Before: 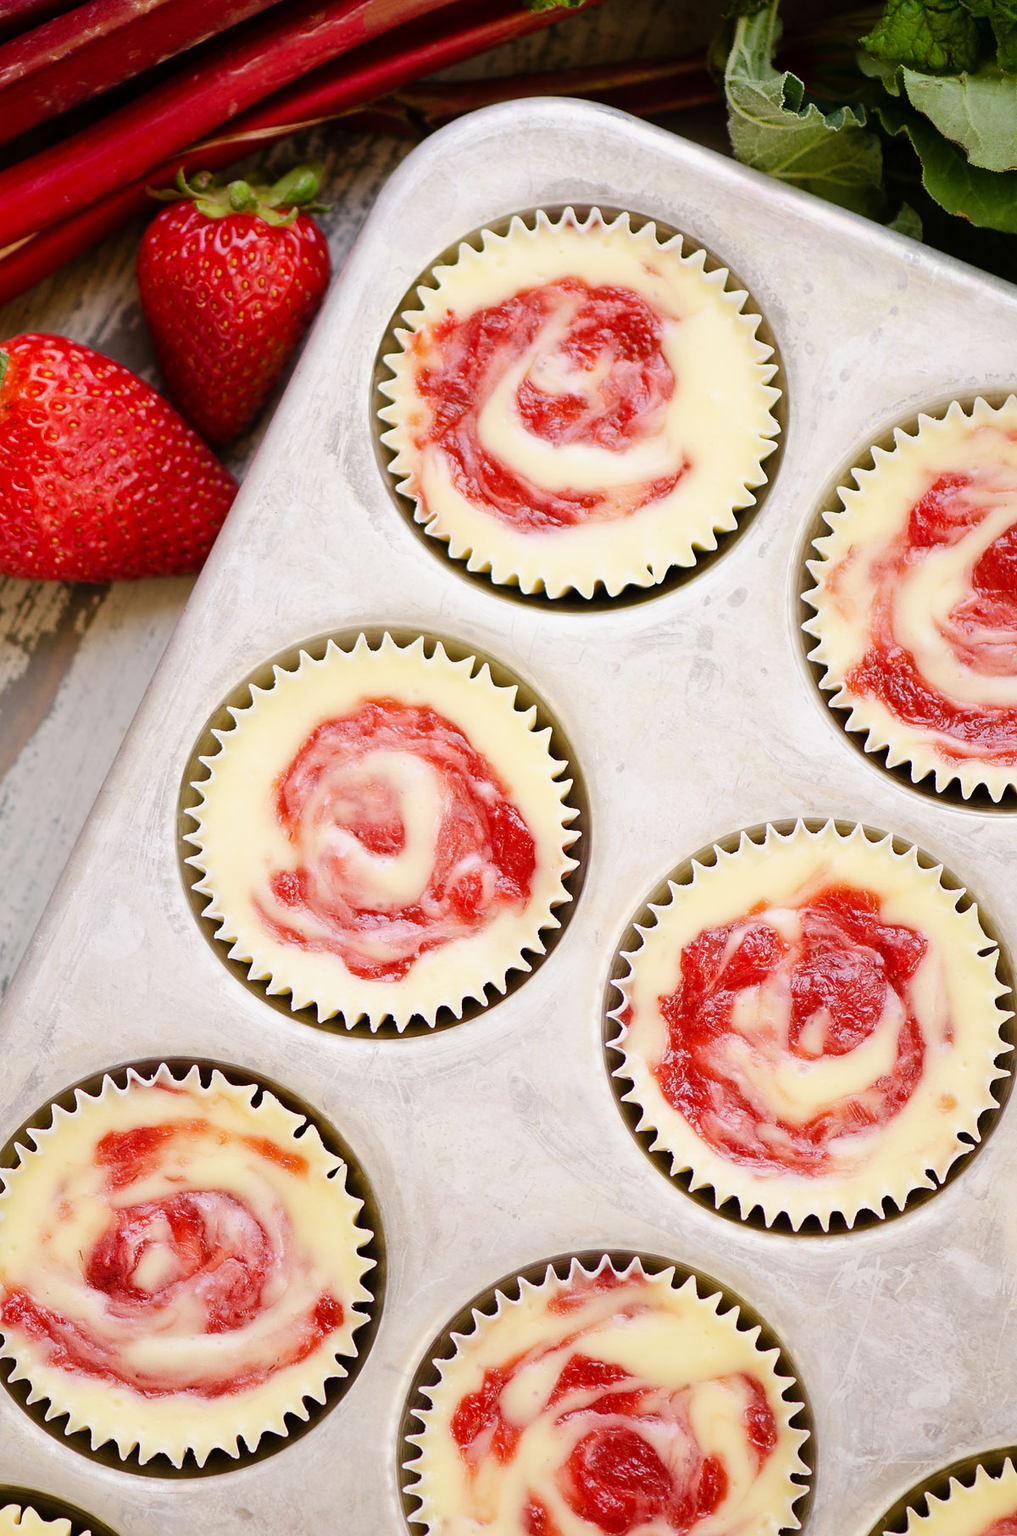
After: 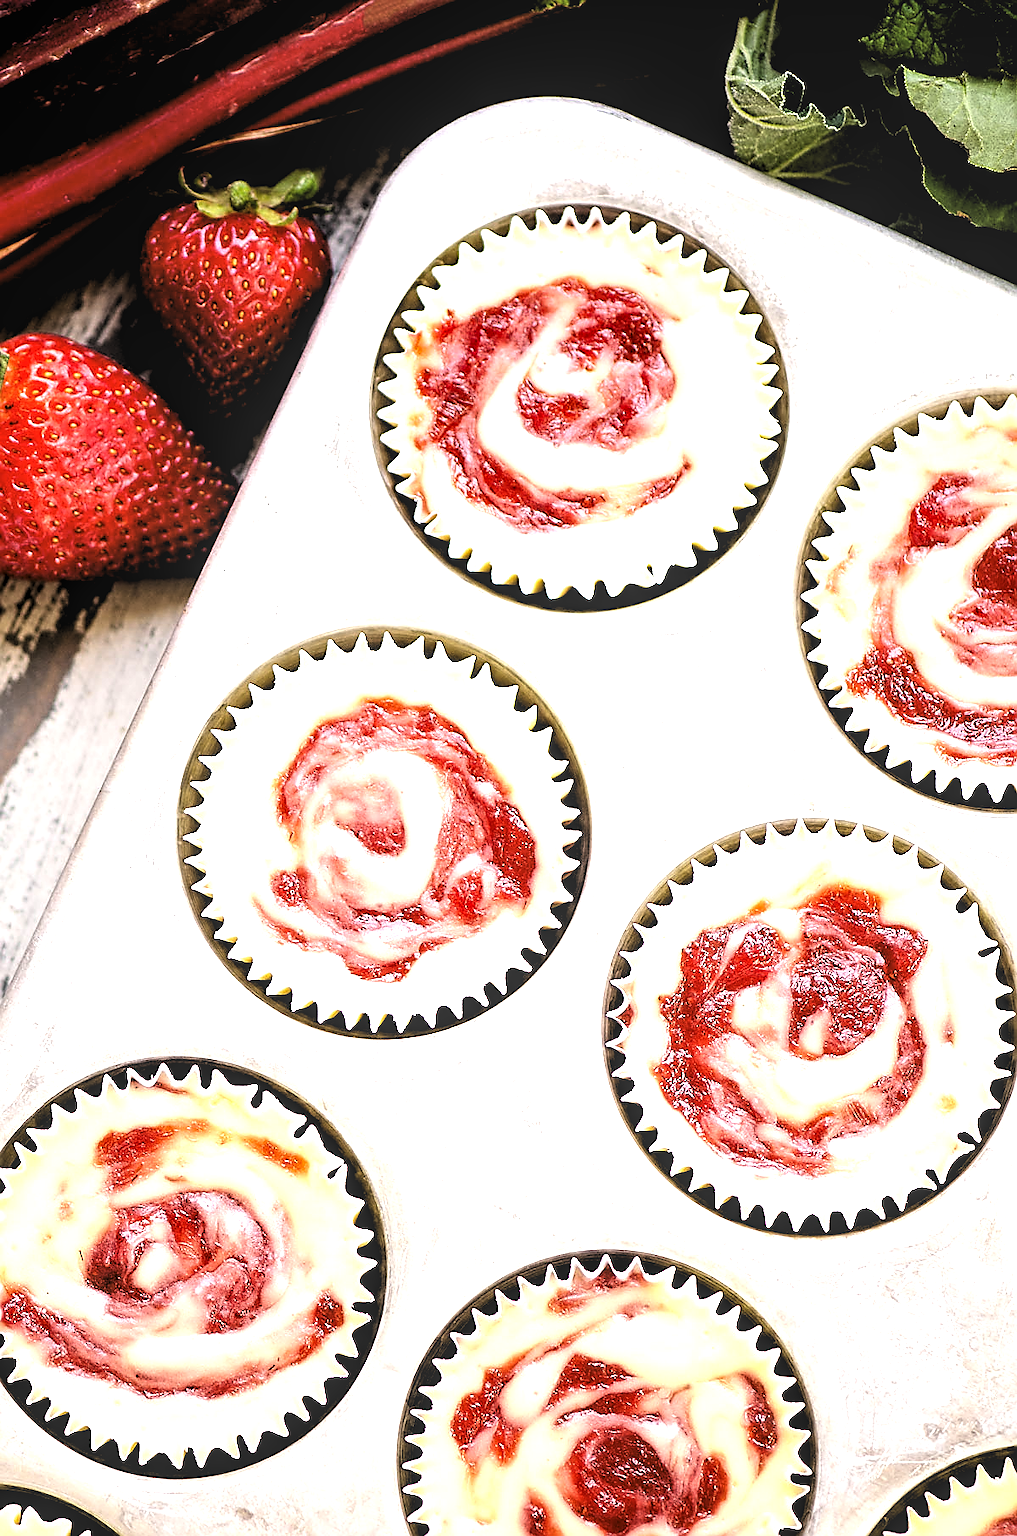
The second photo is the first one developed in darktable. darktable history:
tone equalizer: -8 EV -0.746 EV, -7 EV -0.703 EV, -6 EV -0.604 EV, -5 EV -0.39 EV, -3 EV 0.401 EV, -2 EV 0.6 EV, -1 EV 0.675 EV, +0 EV 0.751 EV, edges refinement/feathering 500, mask exposure compensation -1.57 EV, preserve details no
local contrast: on, module defaults
sharpen: radius 1.402, amount 1.258, threshold 0.684
levels: black 0.038%, levels [0.182, 0.542, 0.902]
